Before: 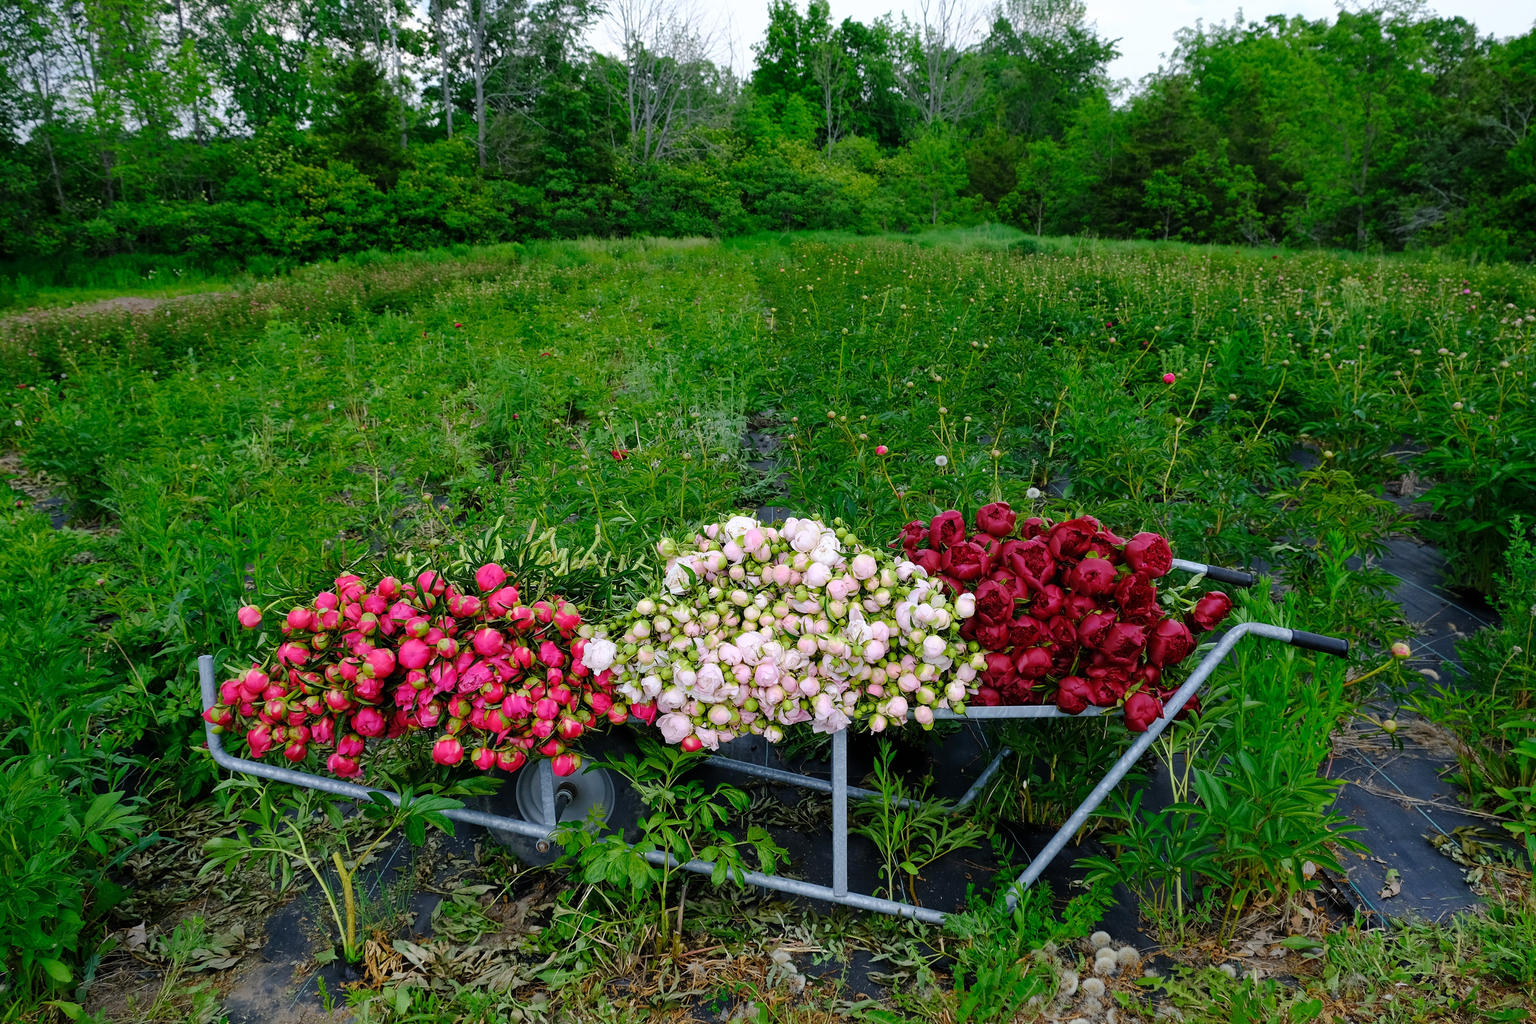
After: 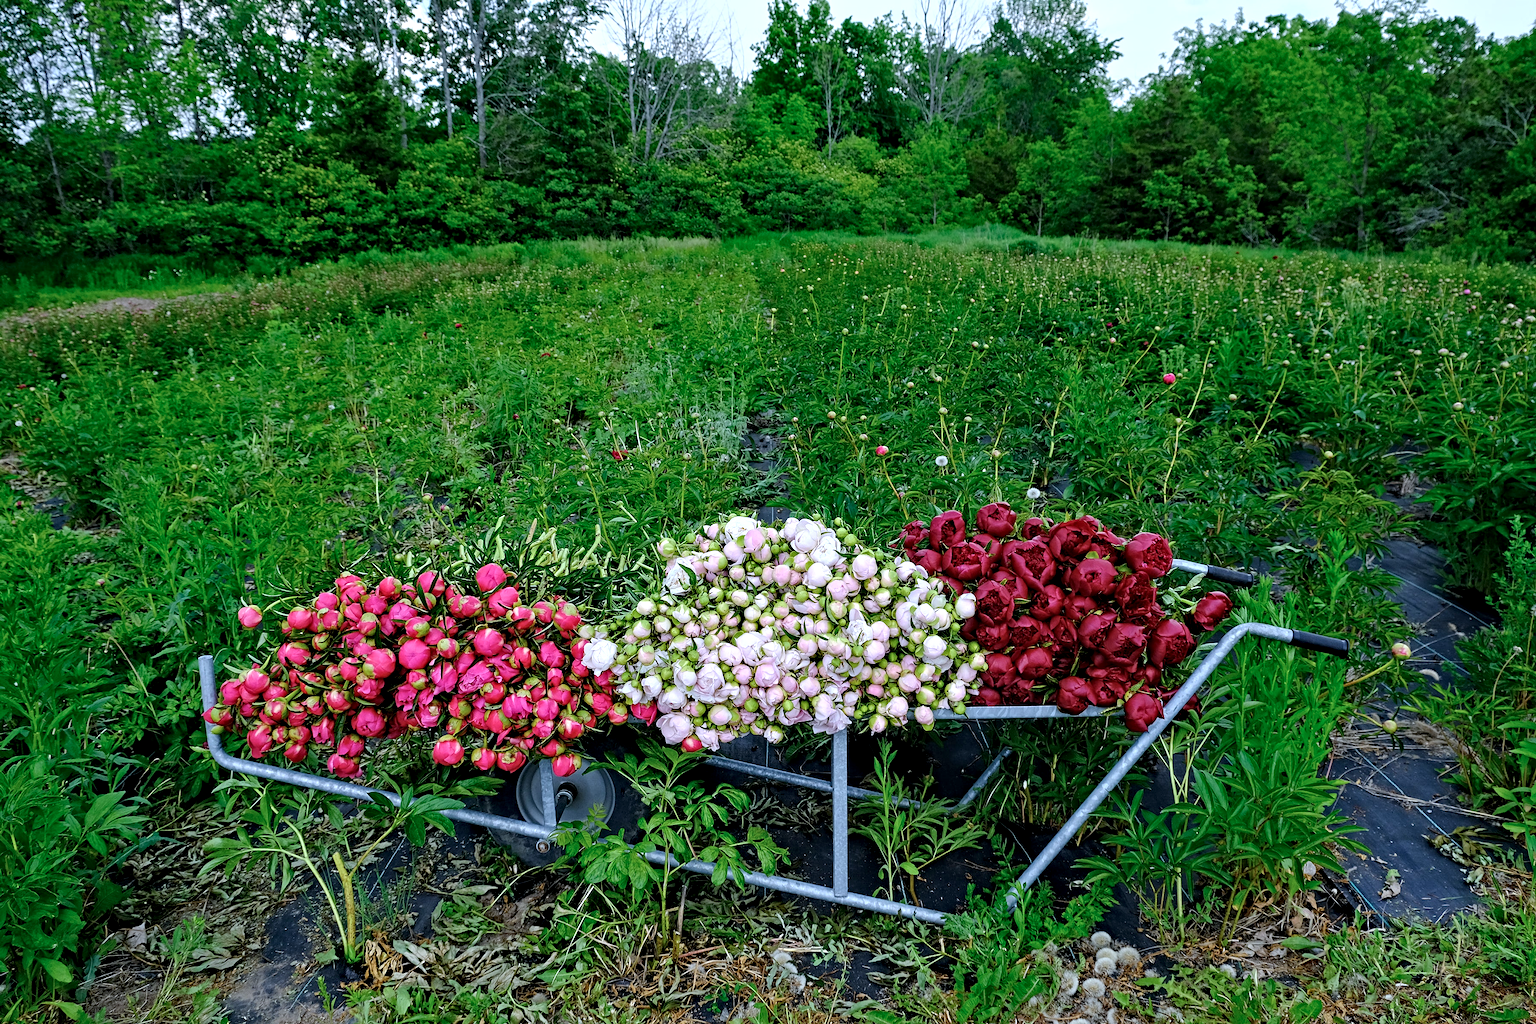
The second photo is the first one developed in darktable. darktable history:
contrast equalizer: octaves 7, y [[0.506, 0.531, 0.562, 0.606, 0.638, 0.669], [0.5 ×6], [0.5 ×6], [0 ×6], [0 ×6]]
color calibration: x 0.37, y 0.377, temperature 4297.83 K
